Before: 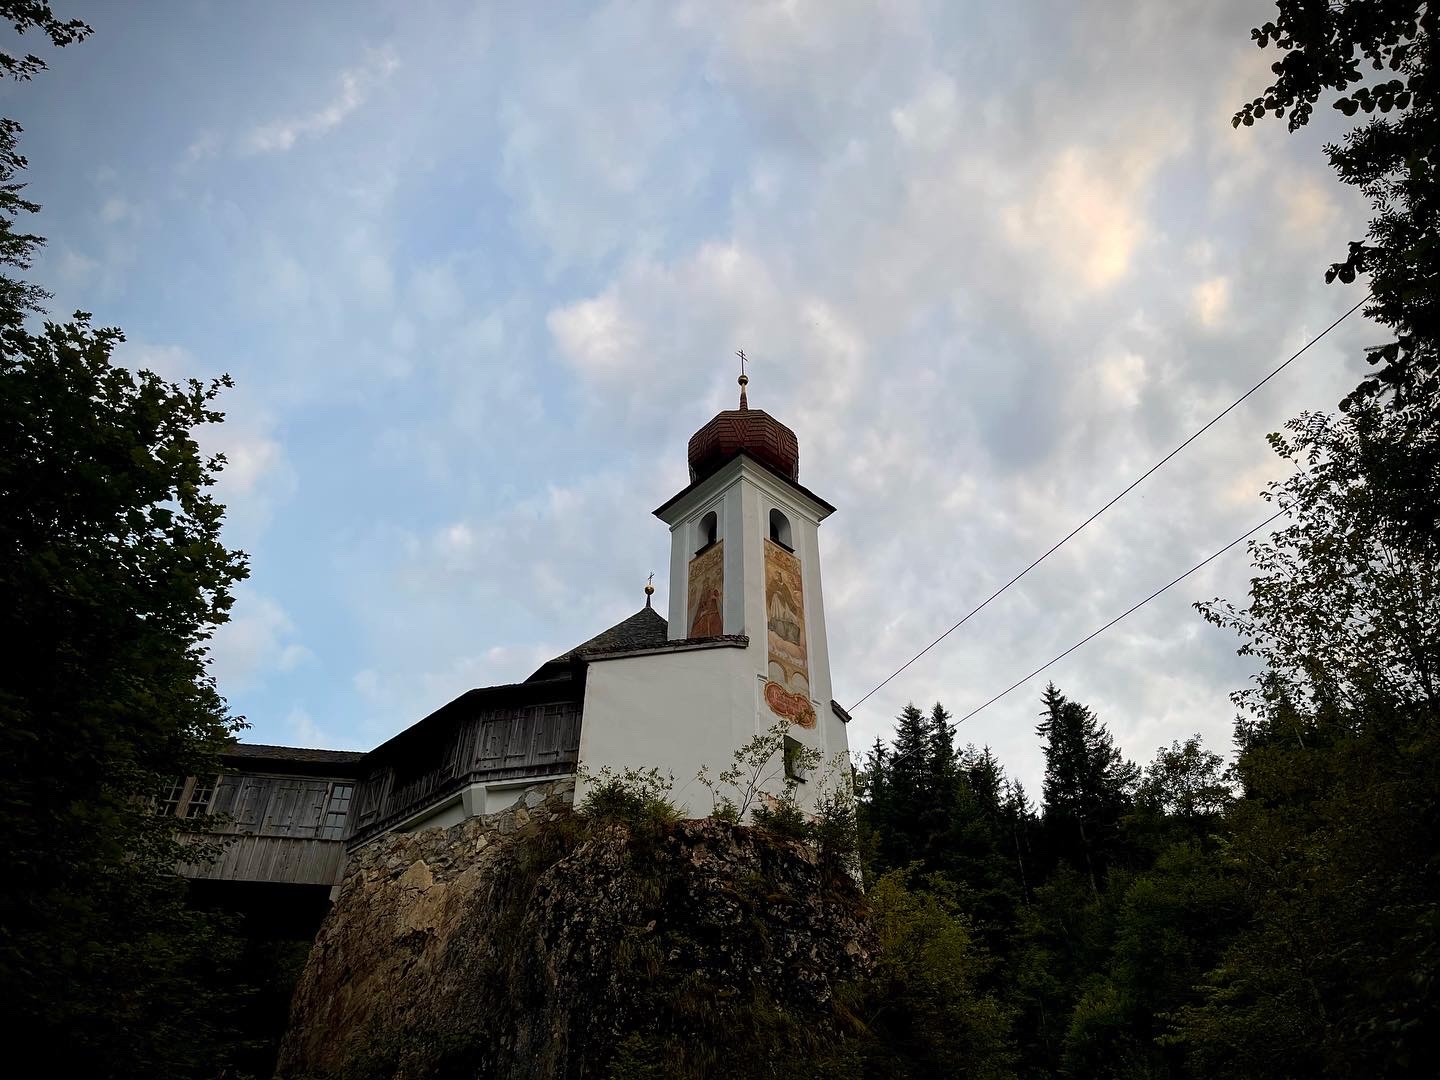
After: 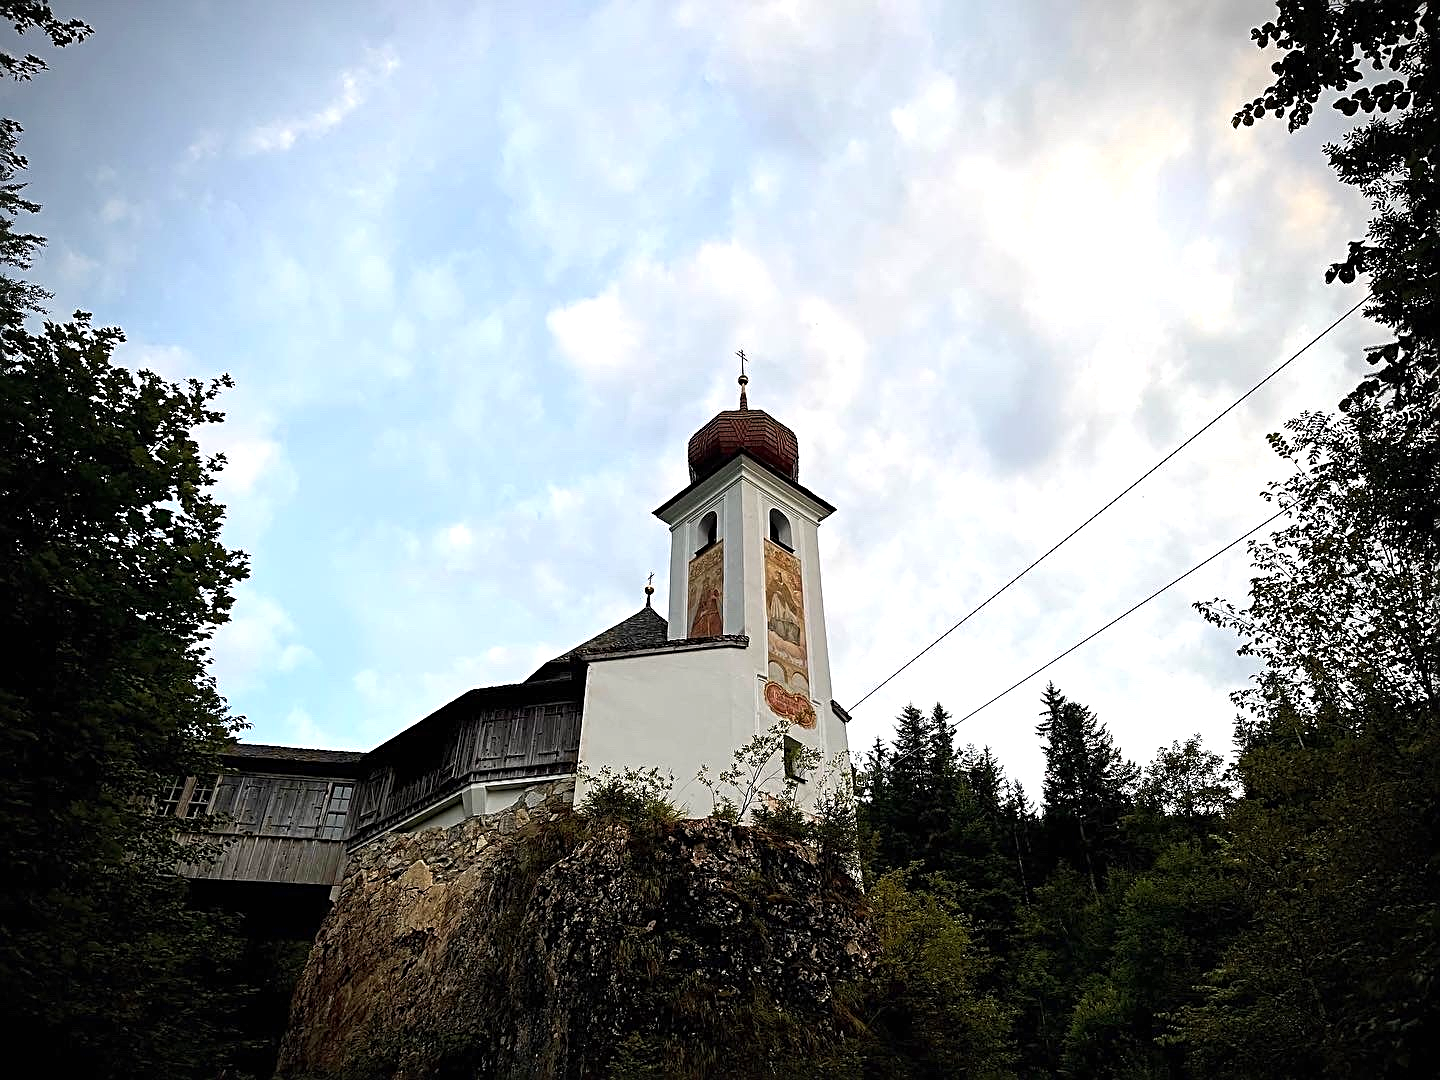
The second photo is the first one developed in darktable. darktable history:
exposure: black level correction 0, exposure 0.69 EV, compensate highlight preservation false
sharpen: radius 2.714, amount 0.67
vignetting: brightness -0.185, saturation -0.295
